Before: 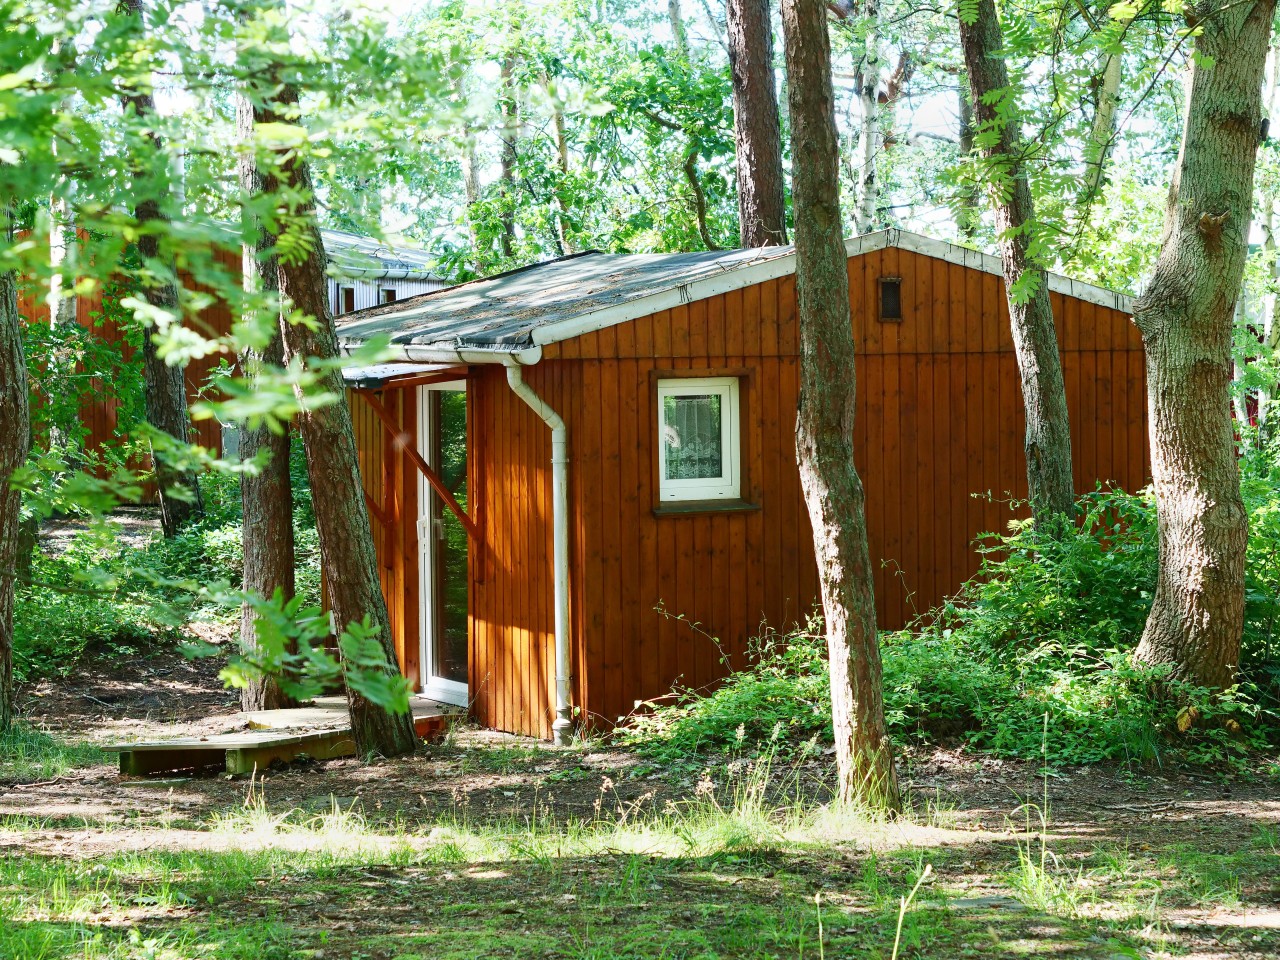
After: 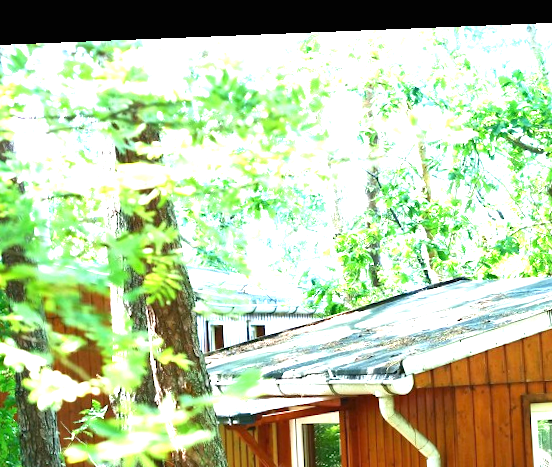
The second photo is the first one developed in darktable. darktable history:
exposure: black level correction 0, exposure 1.379 EV, compensate exposure bias true, compensate highlight preservation false
rotate and perspective: rotation -2.29°, automatic cropping off
crop and rotate: left 10.817%, top 0.062%, right 47.194%, bottom 53.626%
